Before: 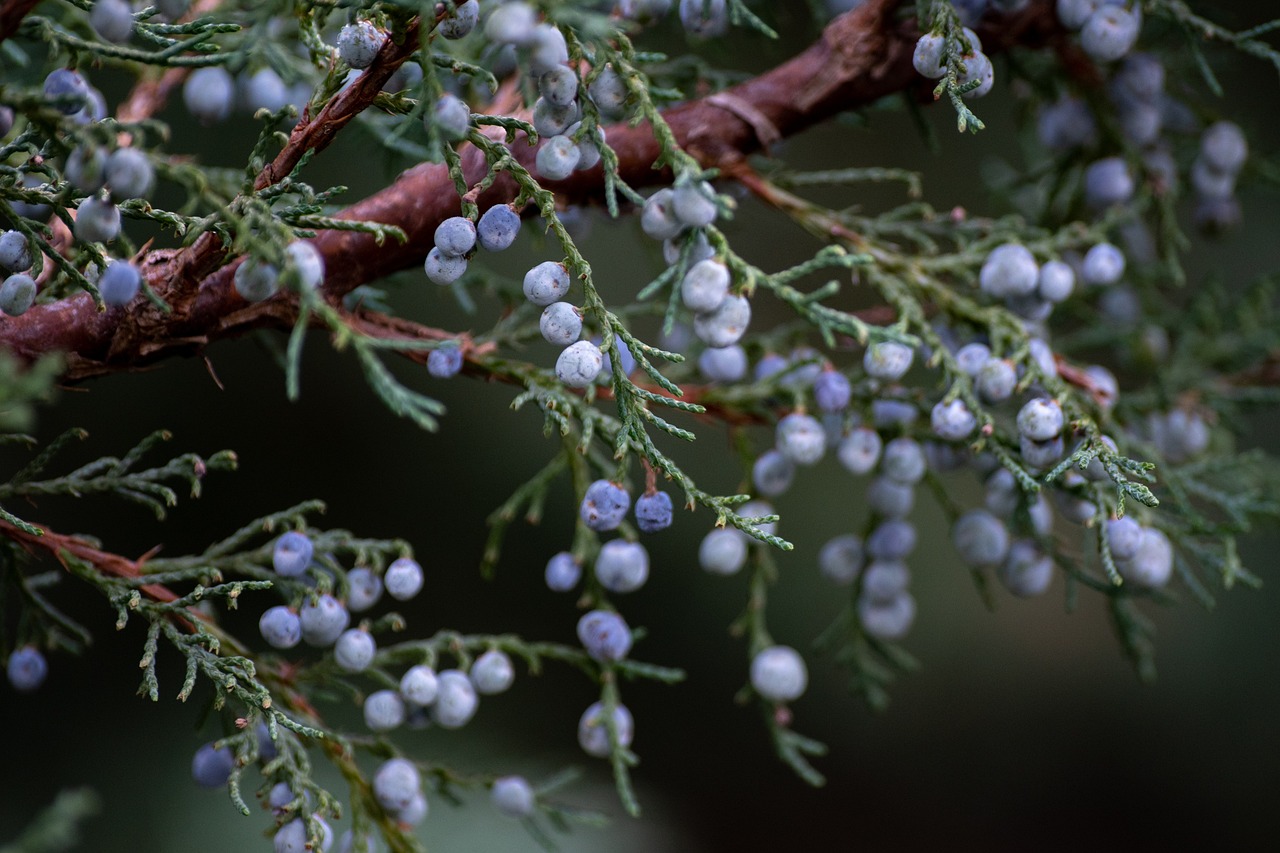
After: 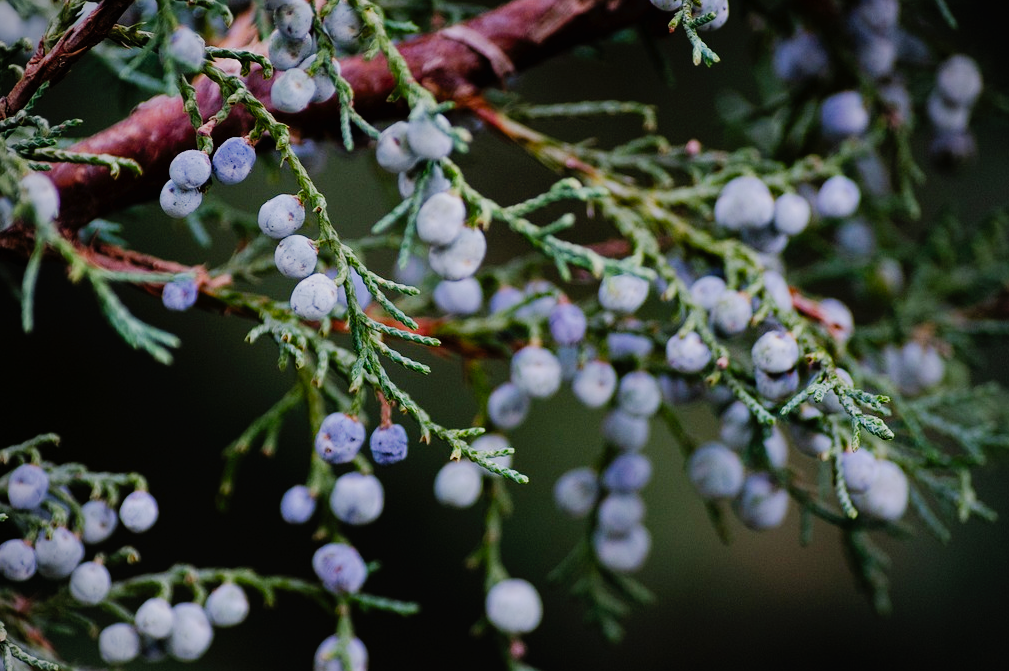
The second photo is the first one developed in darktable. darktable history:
tone curve: curves: ch0 [(0, 0) (0.003, 0.012) (0.011, 0.02) (0.025, 0.032) (0.044, 0.046) (0.069, 0.06) (0.1, 0.09) (0.136, 0.133) (0.177, 0.182) (0.224, 0.247) (0.277, 0.316) (0.335, 0.396) (0.399, 0.48) (0.468, 0.568) (0.543, 0.646) (0.623, 0.717) (0.709, 0.777) (0.801, 0.846) (0.898, 0.912) (1, 1)], preserve colors none
filmic rgb: black relative exposure -7.65 EV, white relative exposure 4.56 EV, hardness 3.61
color balance rgb: perceptual saturation grading › global saturation 20%, perceptual saturation grading › highlights -25%, perceptual saturation grading › shadows 25%
crop and rotate: left 20.74%, top 7.912%, right 0.375%, bottom 13.378%
vignetting: fall-off radius 60.92%
